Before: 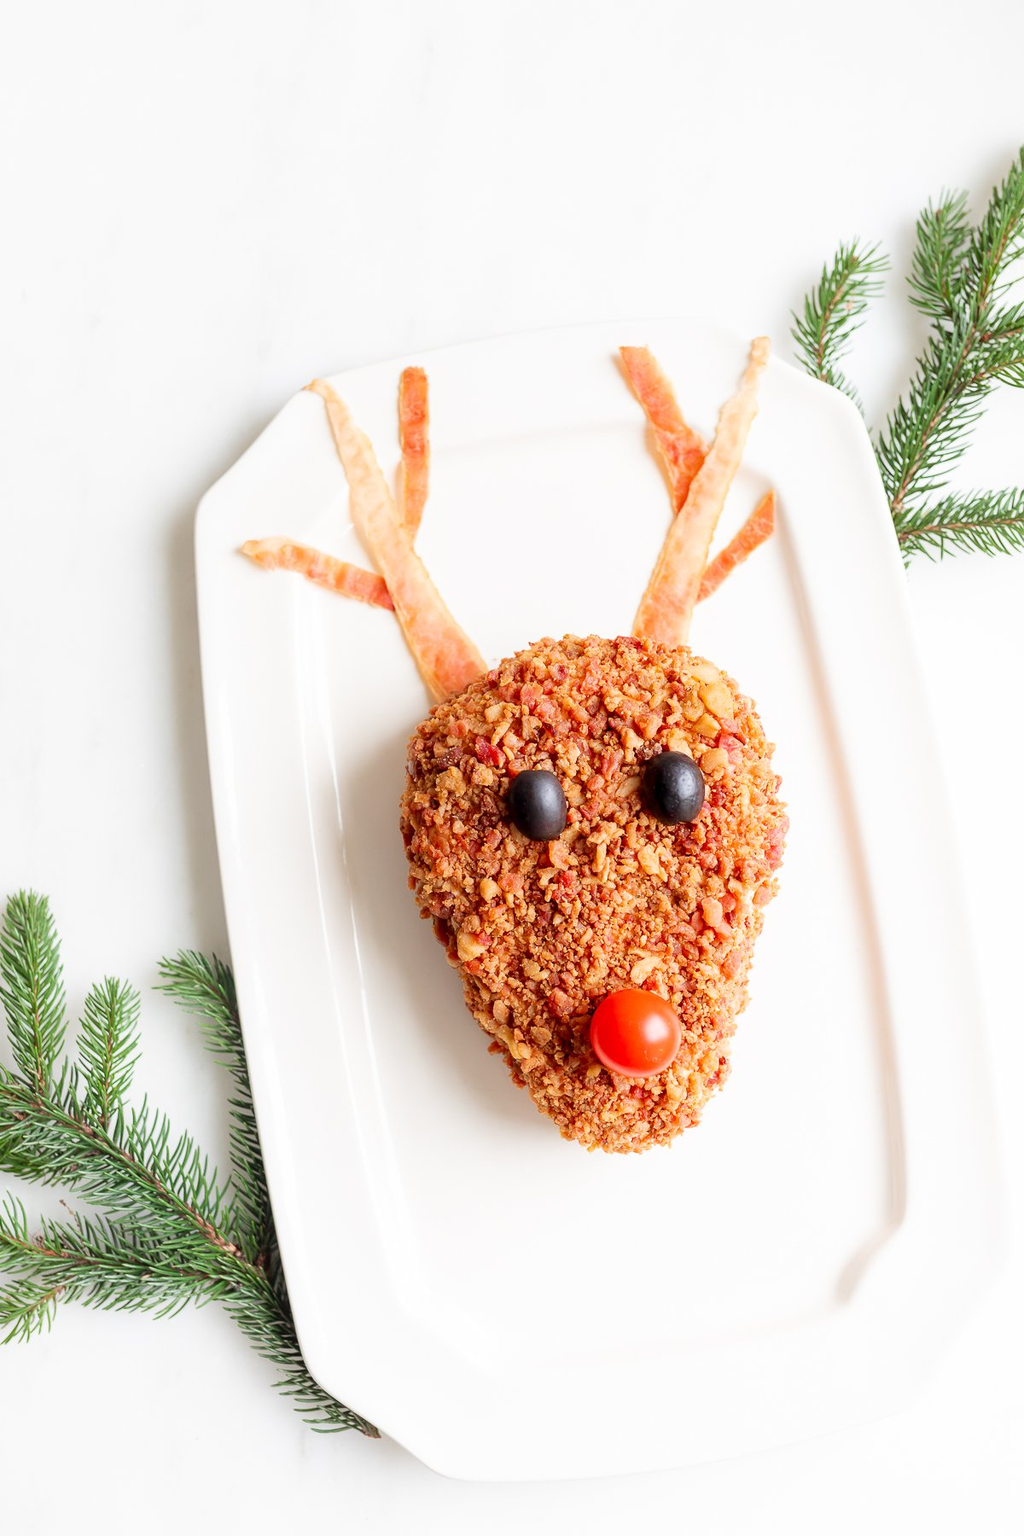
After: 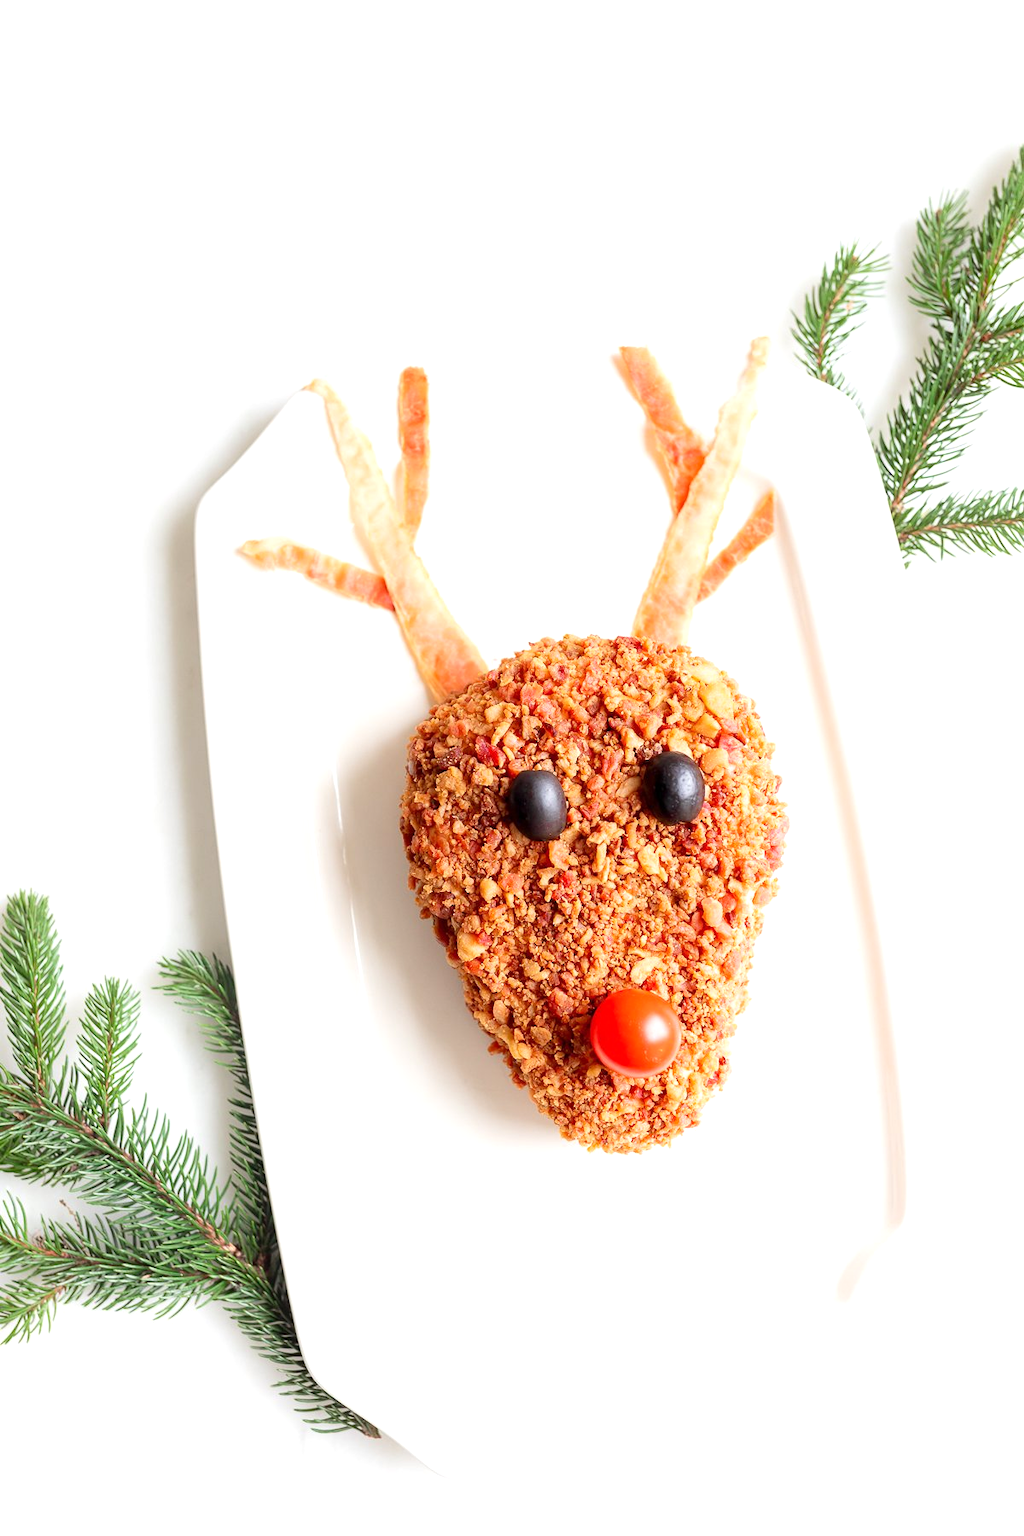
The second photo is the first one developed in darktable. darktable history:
exposure: exposure 0.296 EV, compensate exposure bias true, compensate highlight preservation false
